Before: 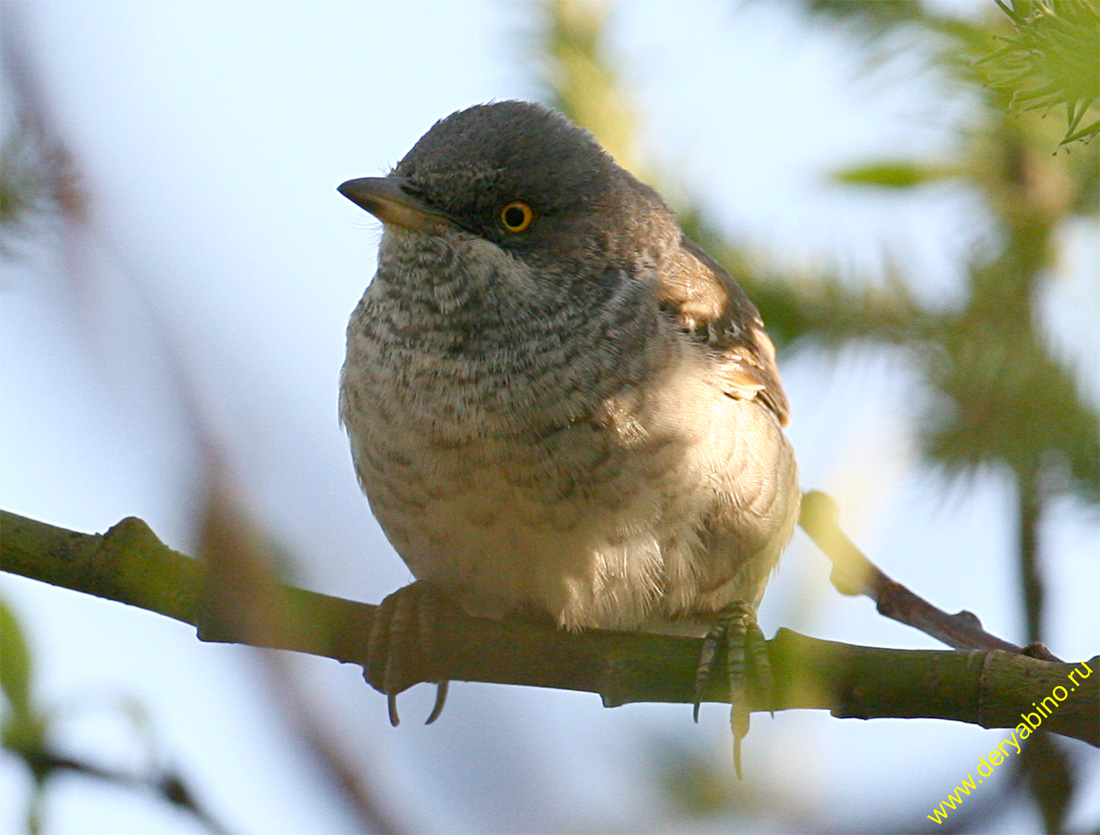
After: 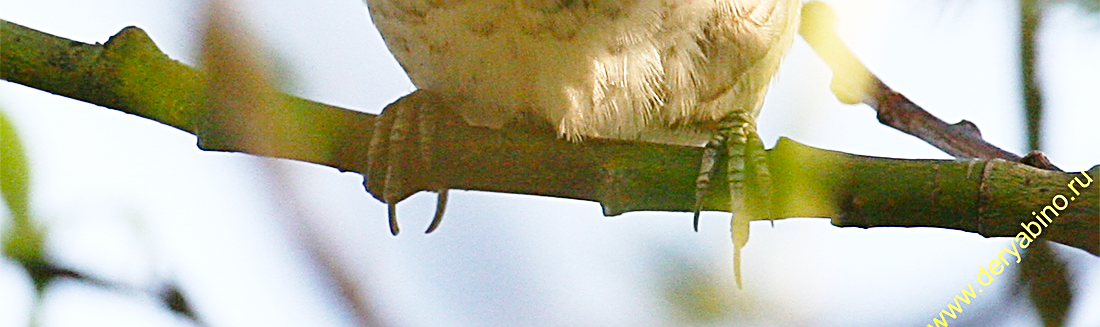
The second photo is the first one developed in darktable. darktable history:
sharpen: radius 2.663, amount 0.678
crop and rotate: top 58.841%, bottom 1.899%
base curve: curves: ch0 [(0, 0) (0.028, 0.03) (0.121, 0.232) (0.46, 0.748) (0.859, 0.968) (1, 1)], preserve colors none
